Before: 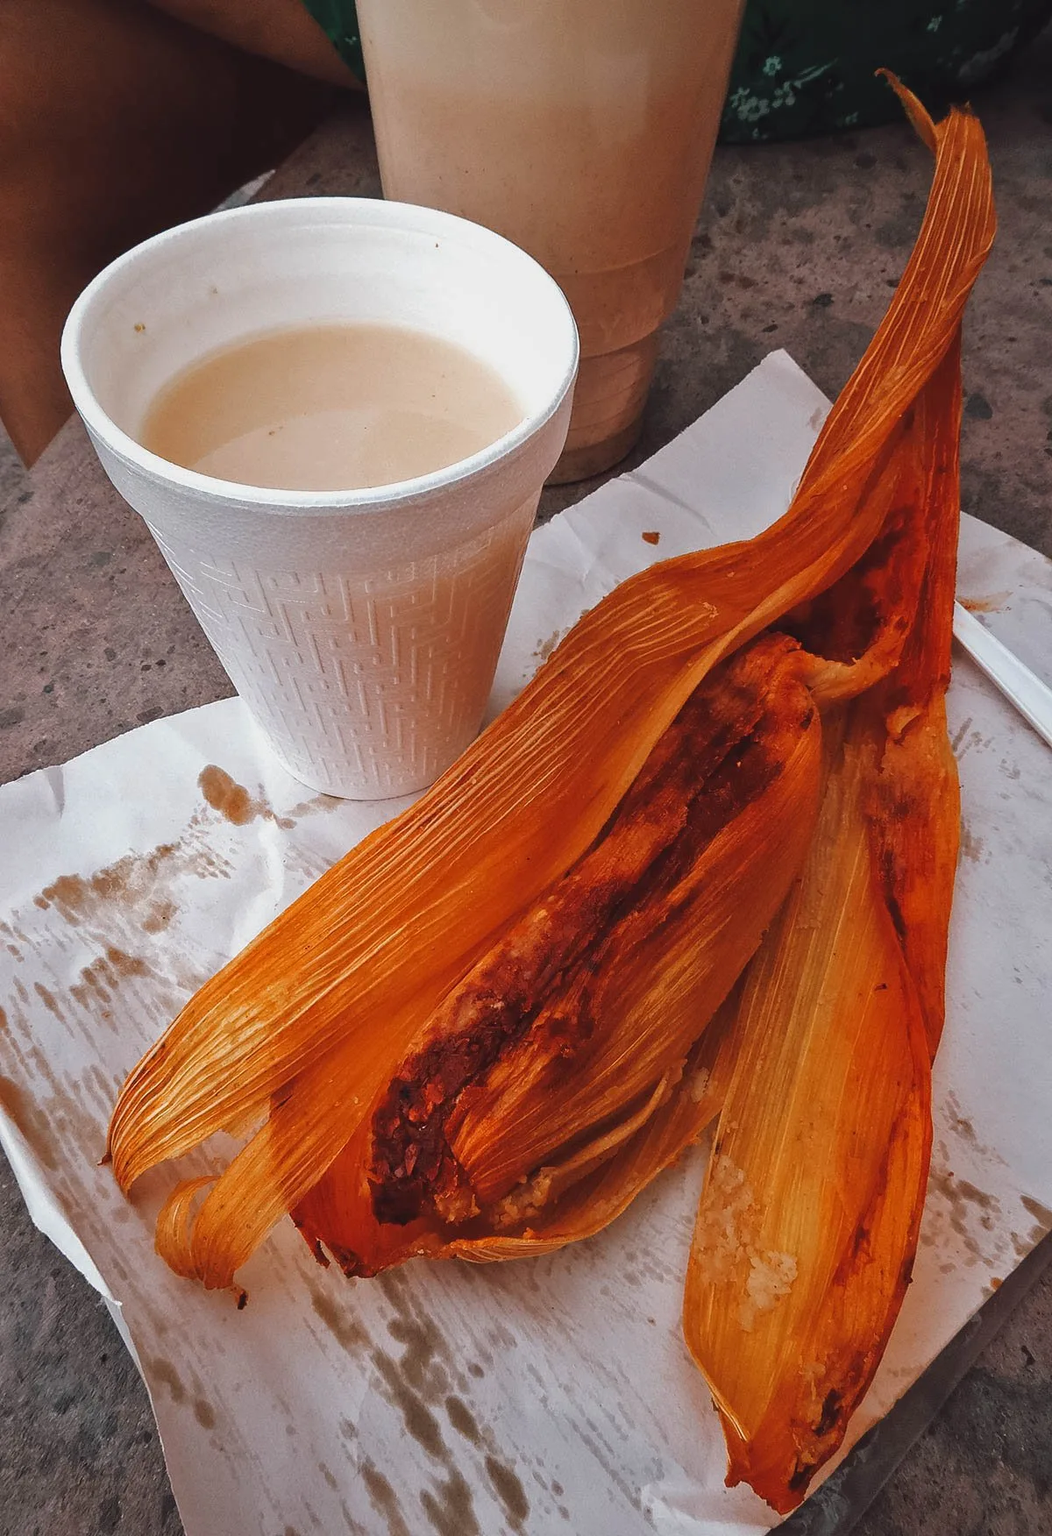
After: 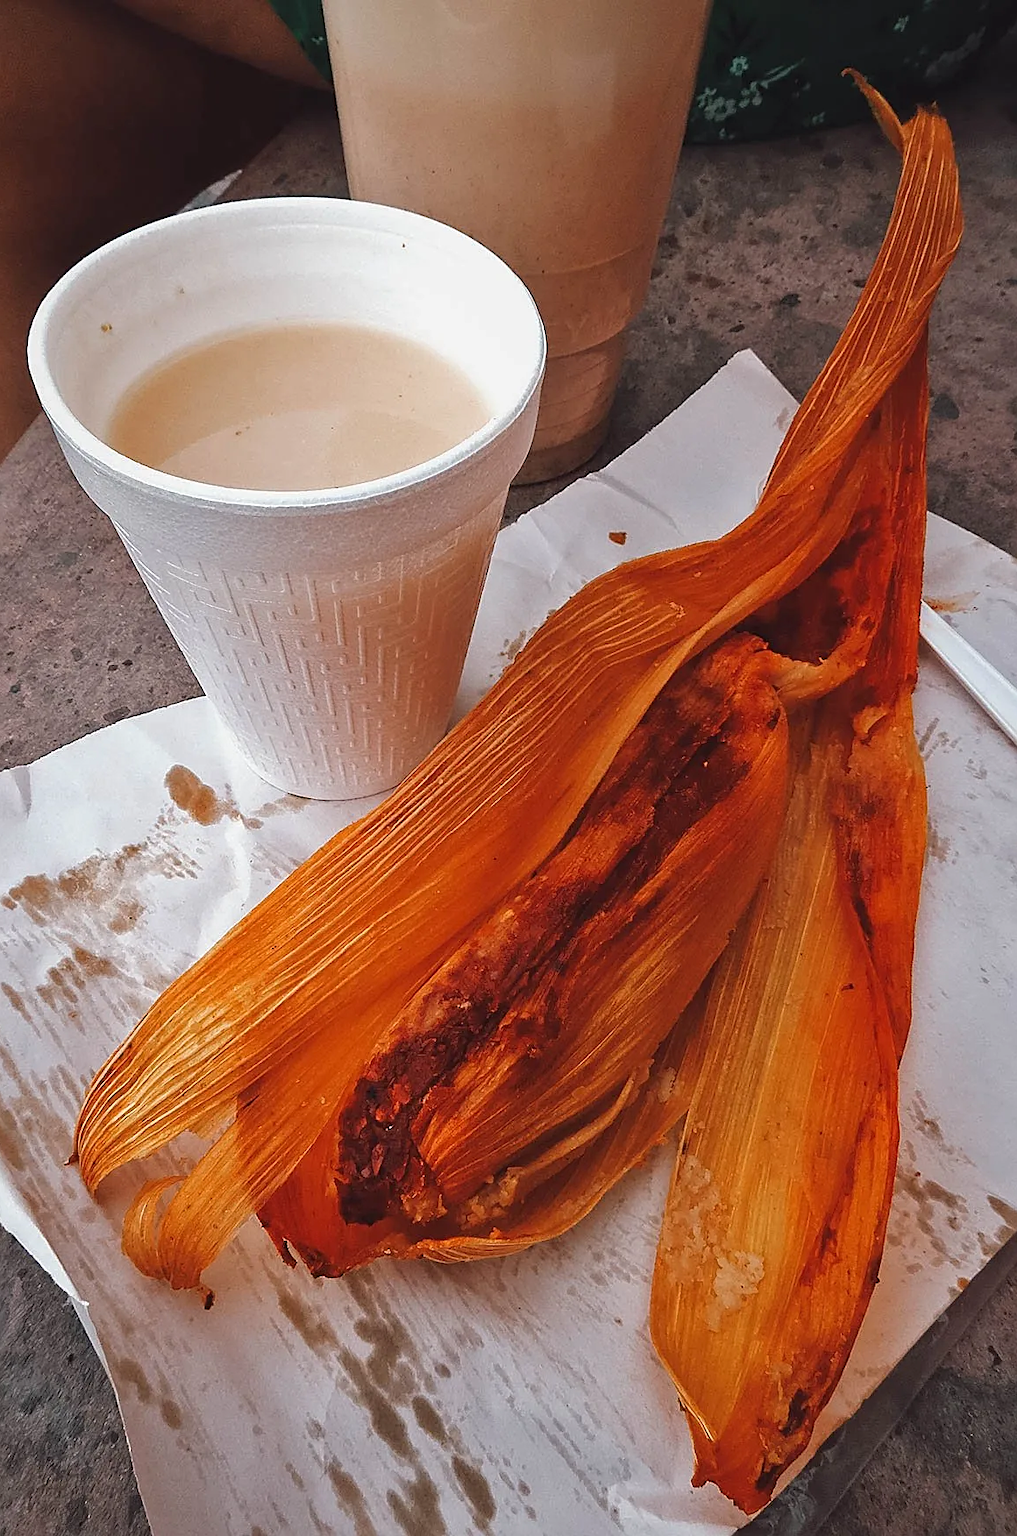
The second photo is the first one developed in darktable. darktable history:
crop and rotate: left 3.245%
sharpen: on, module defaults
exposure: exposure 0.081 EV, compensate exposure bias true, compensate highlight preservation false
